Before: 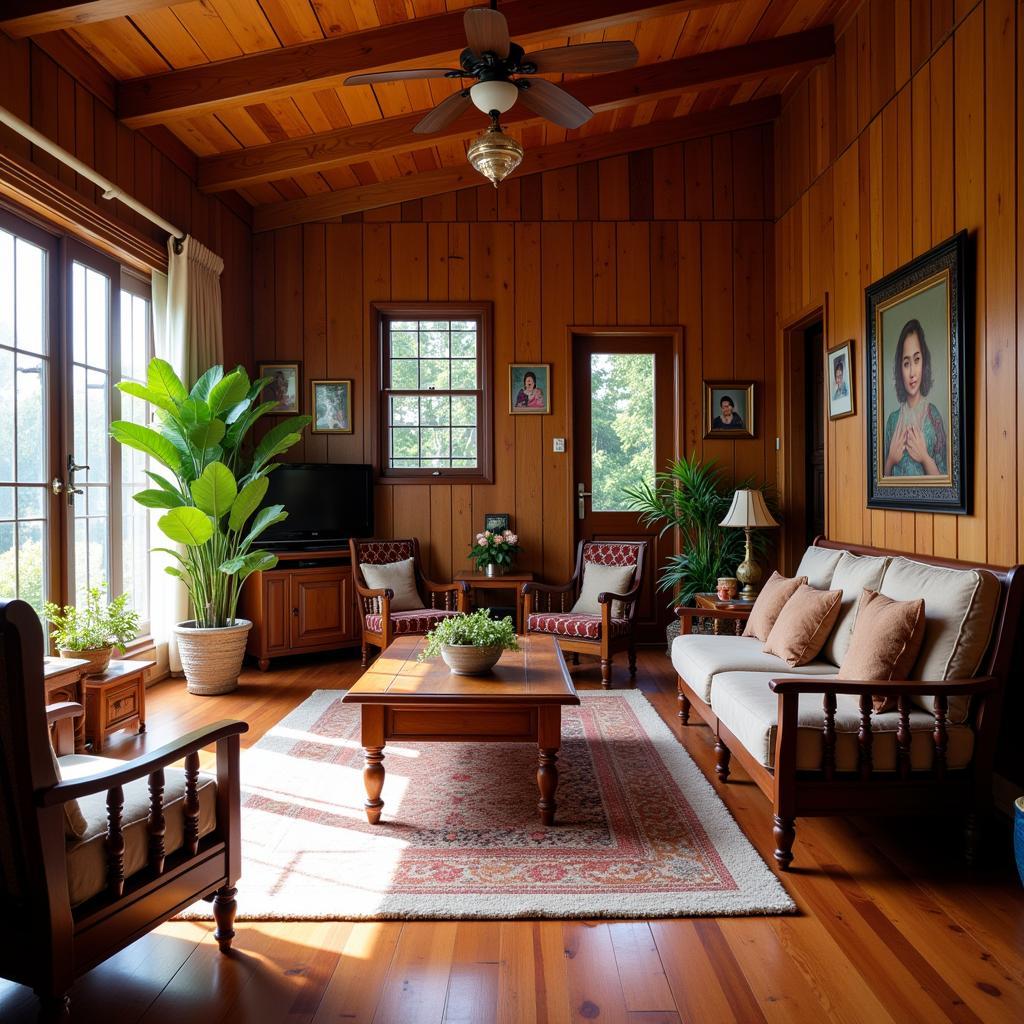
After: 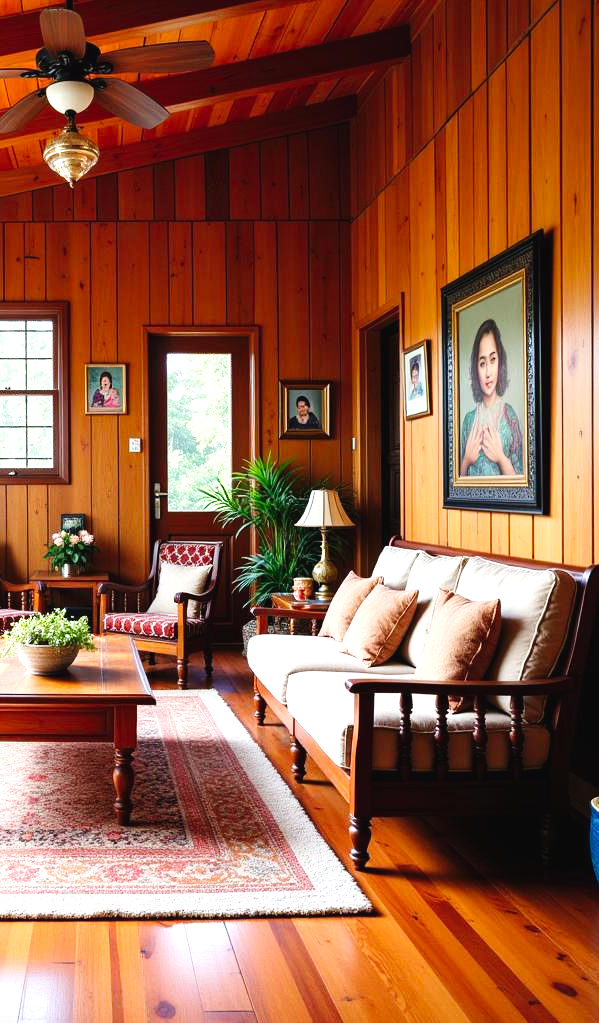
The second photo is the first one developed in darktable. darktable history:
tone curve: curves: ch0 [(0, 0.021) (0.049, 0.044) (0.158, 0.113) (0.351, 0.331) (0.485, 0.505) (0.656, 0.696) (0.868, 0.887) (1, 0.969)]; ch1 [(0, 0) (0.322, 0.328) (0.434, 0.438) (0.473, 0.477) (0.502, 0.503) (0.522, 0.526) (0.564, 0.591) (0.602, 0.632) (0.677, 0.701) (0.859, 0.885) (1, 1)]; ch2 [(0, 0) (0.33, 0.301) (0.452, 0.434) (0.502, 0.505) (0.535, 0.554) (0.565, 0.598) (0.618, 0.629) (1, 1)], preserve colors none
exposure: black level correction 0, exposure 1.277 EV, compensate highlight preservation false
crop: left 41.487%
tone equalizer: on, module defaults
